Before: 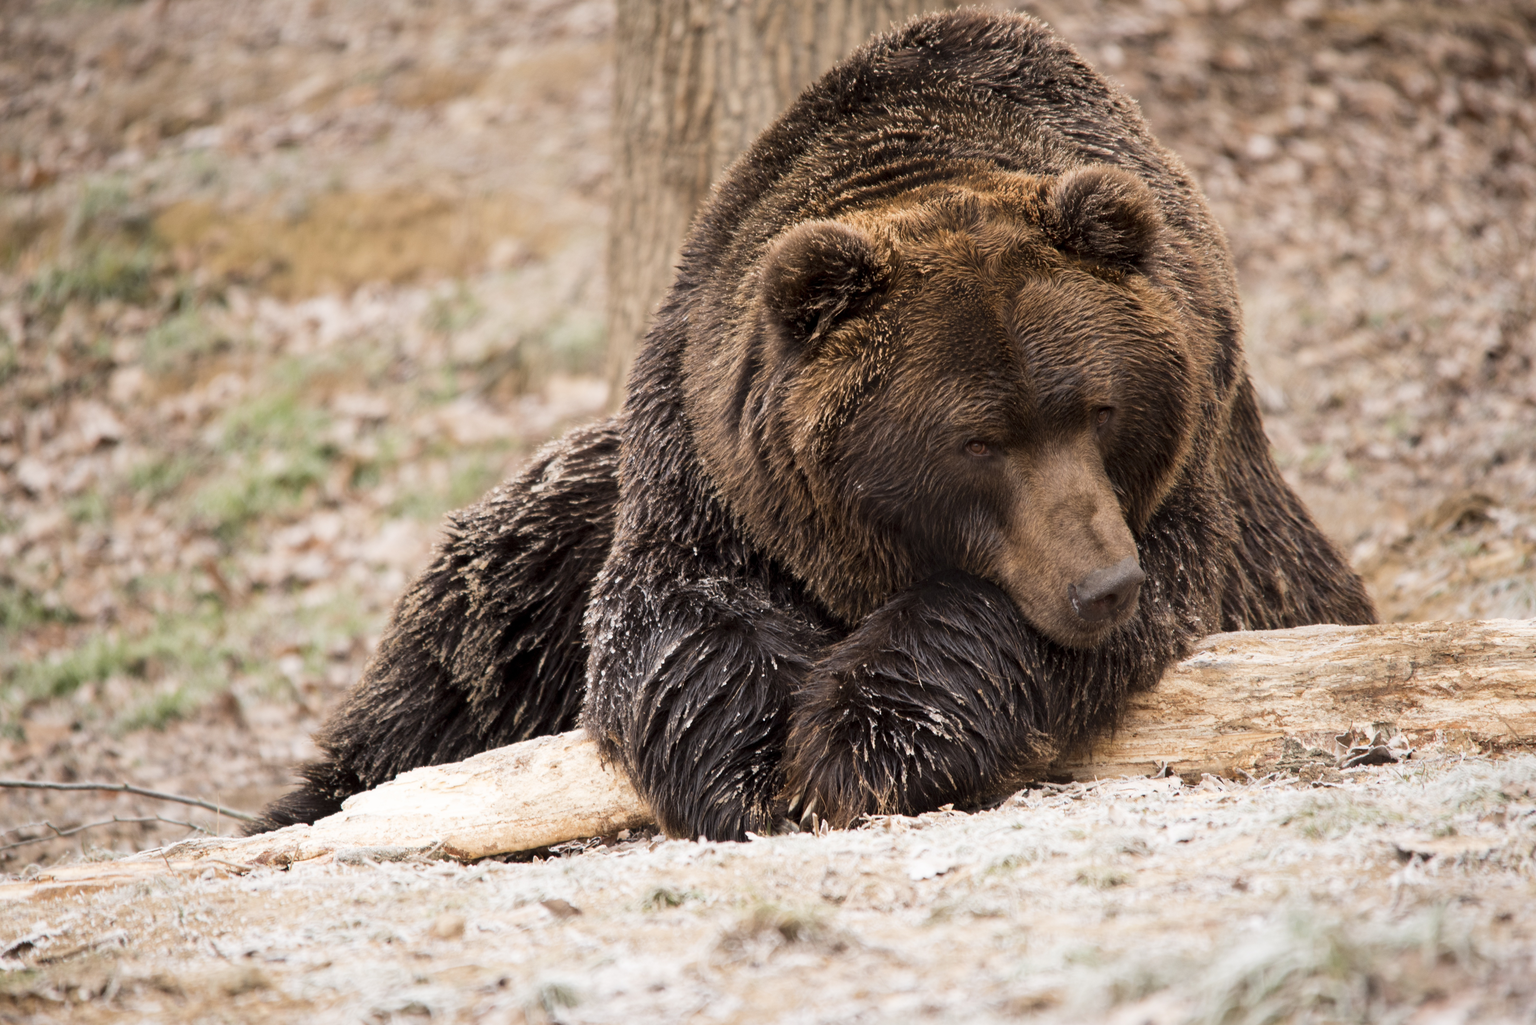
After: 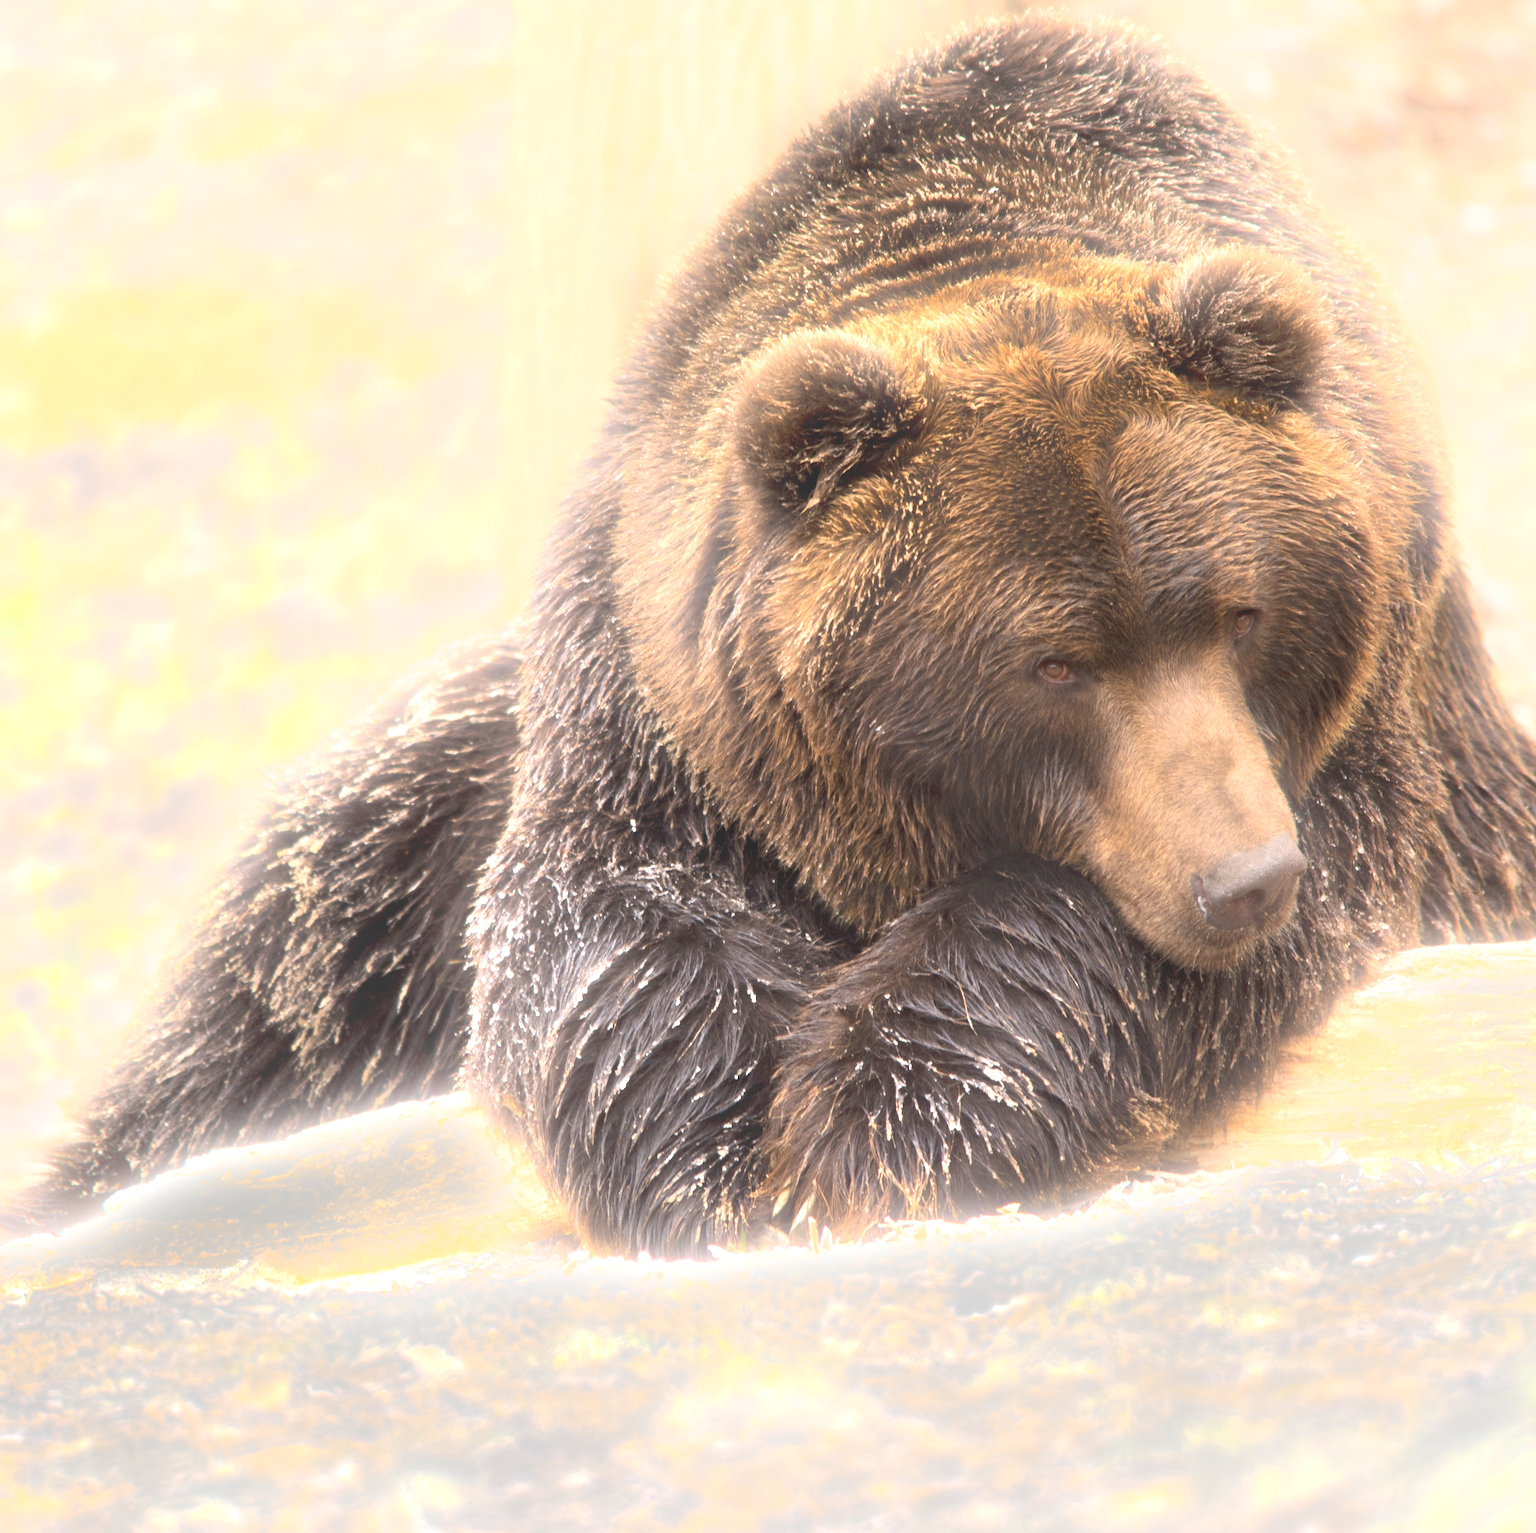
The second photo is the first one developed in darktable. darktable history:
bloom: on, module defaults
exposure: black level correction 0, exposure 1.45 EV, compensate exposure bias true, compensate highlight preservation false
crop and rotate: left 17.732%, right 15.423%
local contrast: detail 69%
